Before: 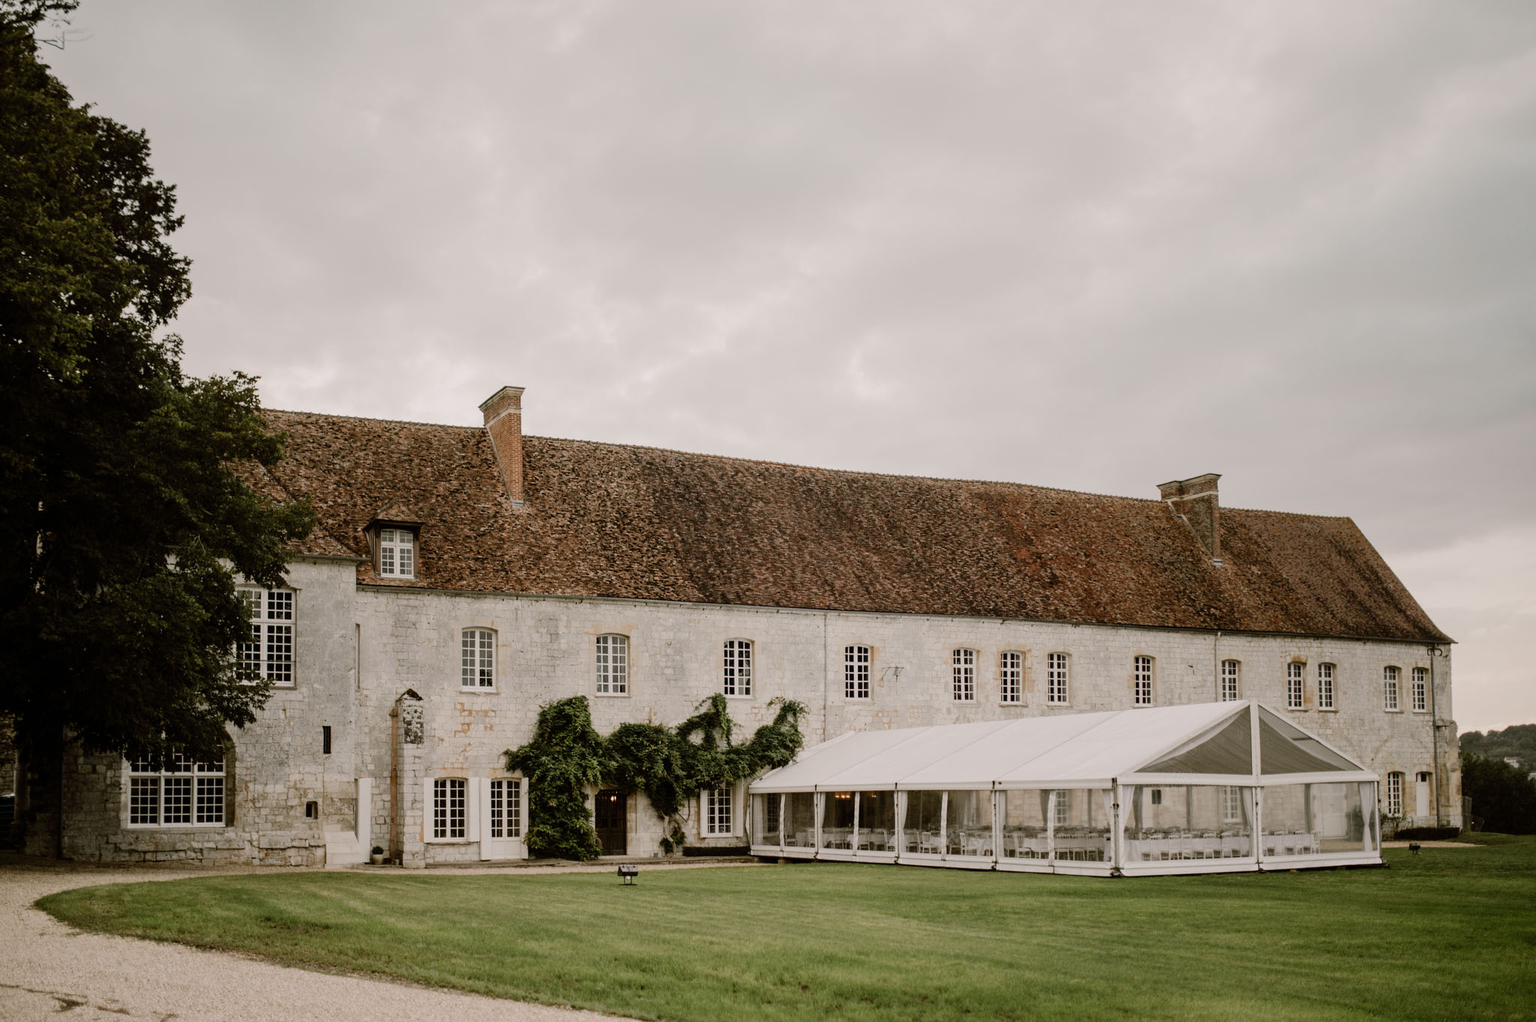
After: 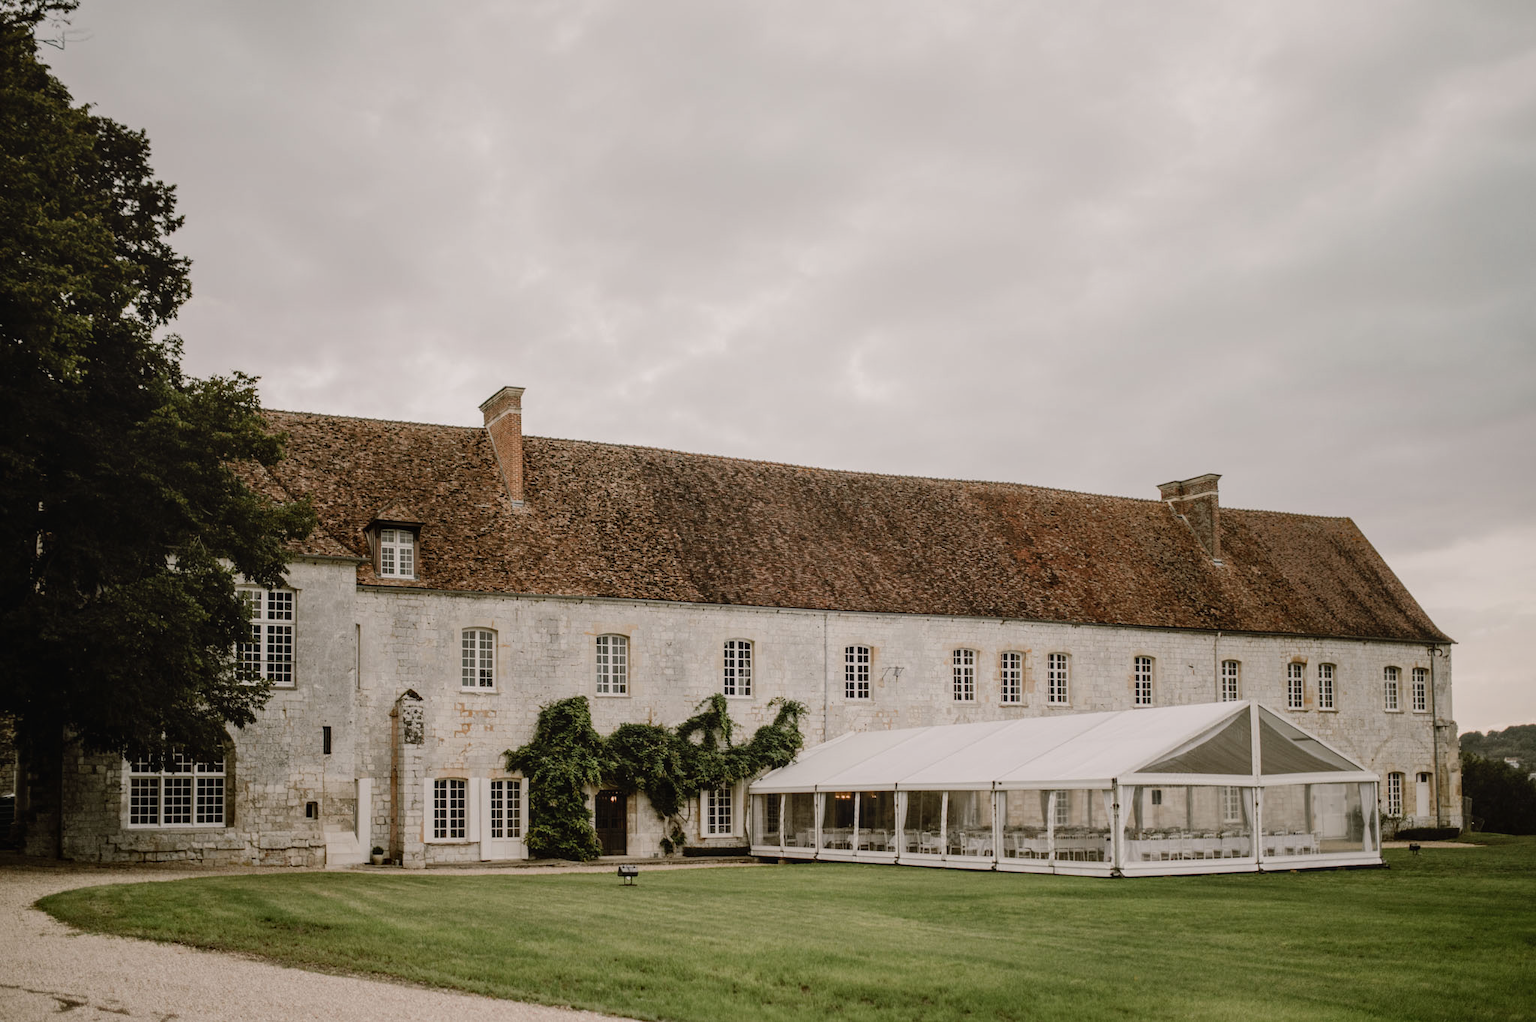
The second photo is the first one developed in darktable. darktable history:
local contrast: detail 110%
white balance: red 1, blue 1
color correction: saturation 0.98
